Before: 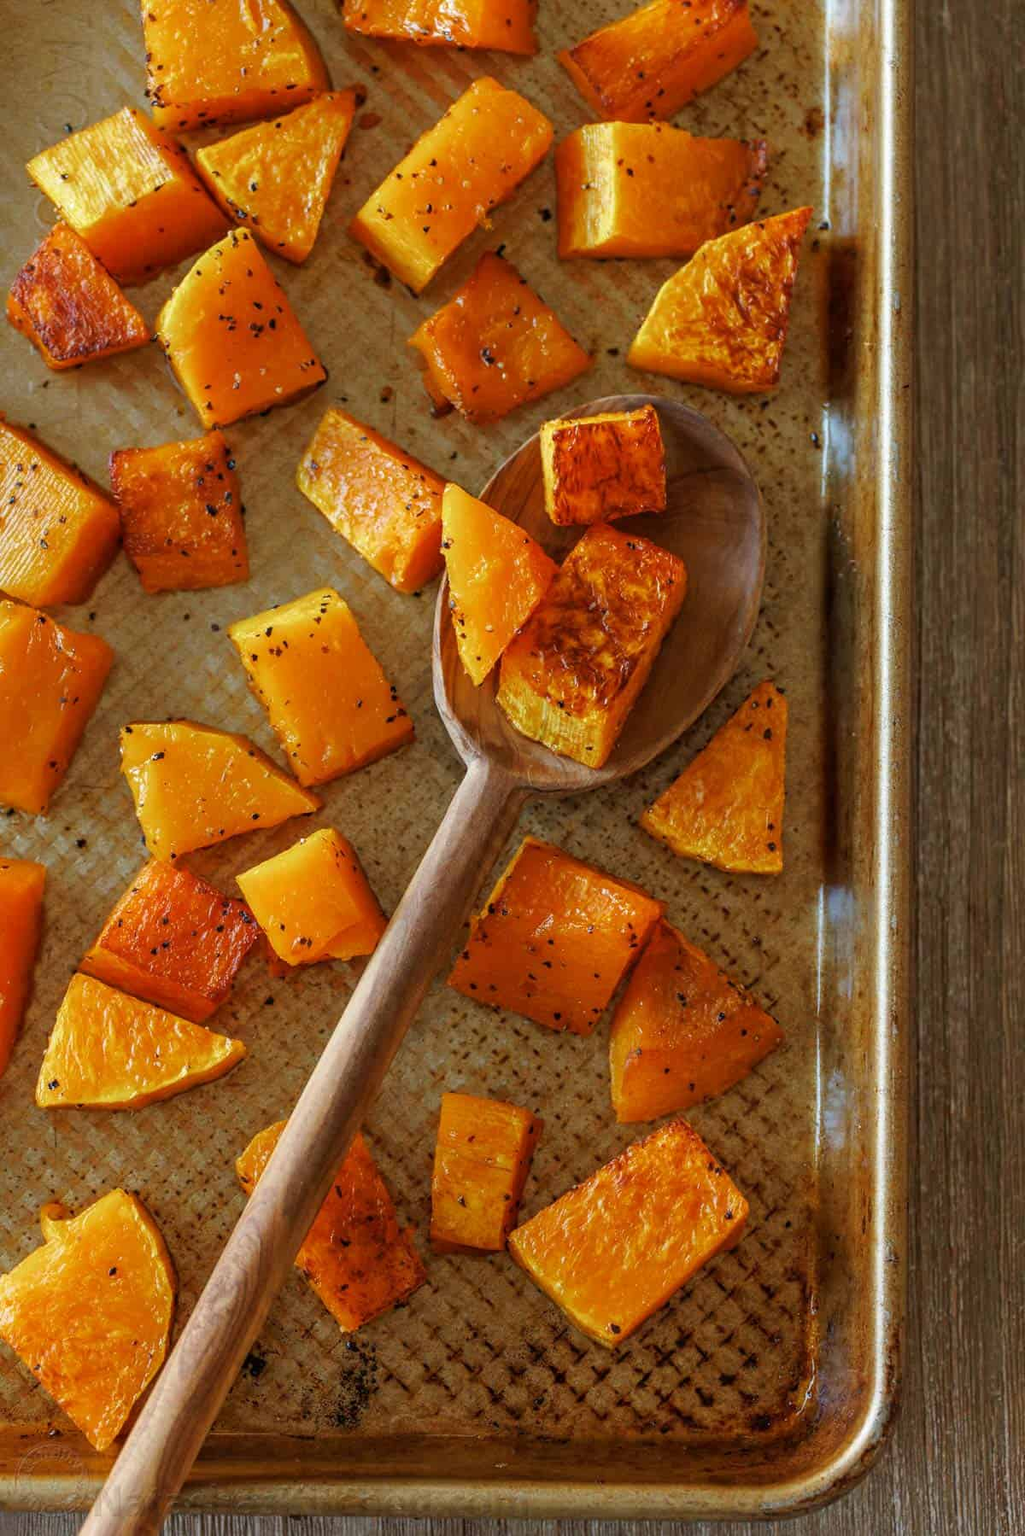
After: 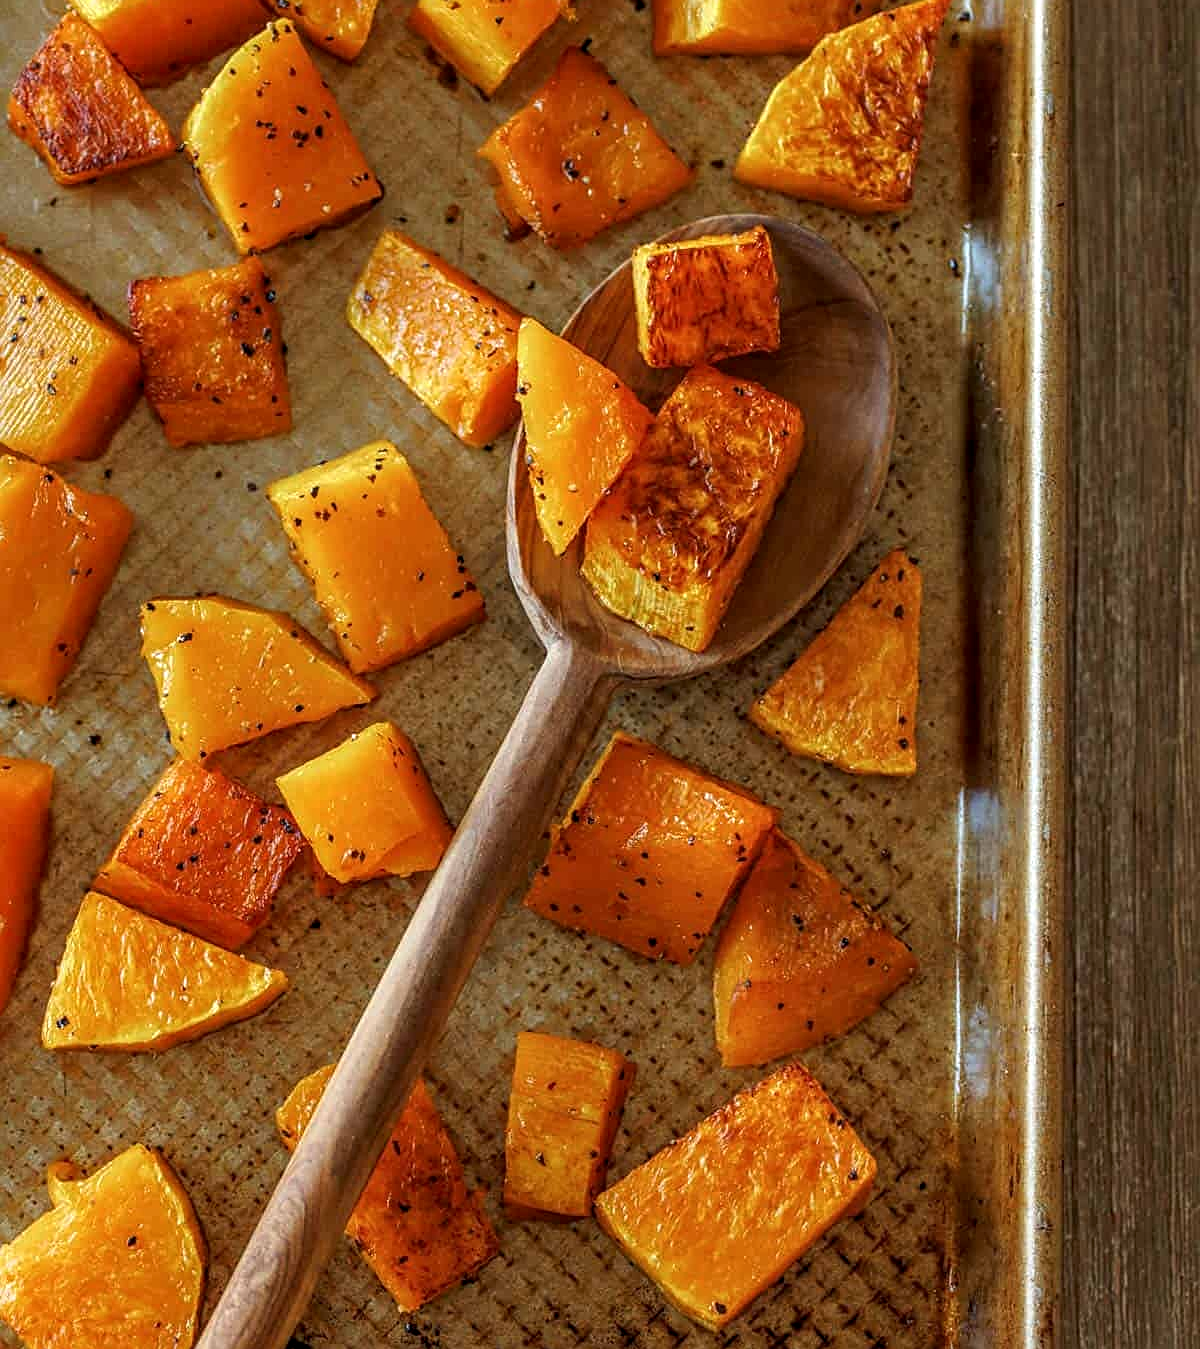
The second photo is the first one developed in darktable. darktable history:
crop: top 13.819%, bottom 11.169%
sharpen: on, module defaults
local contrast: on, module defaults
